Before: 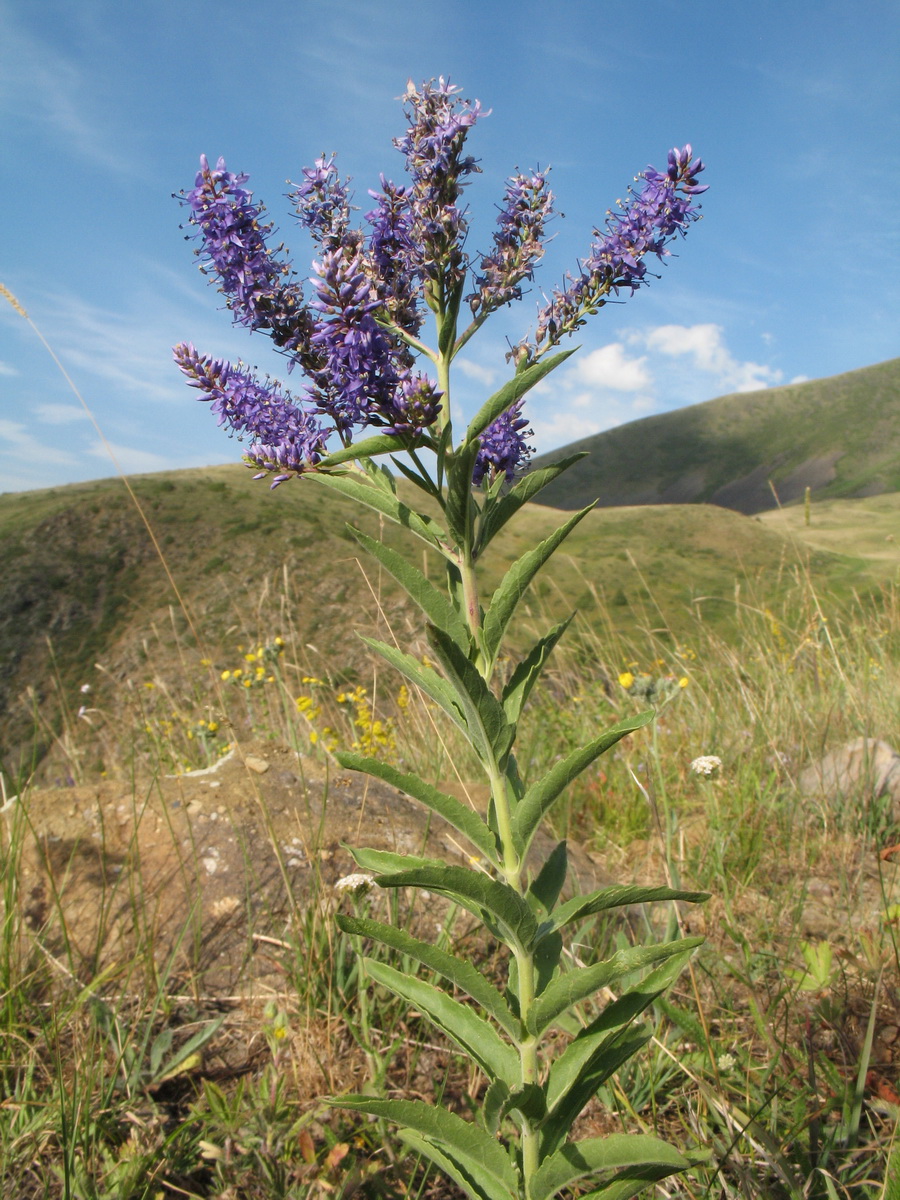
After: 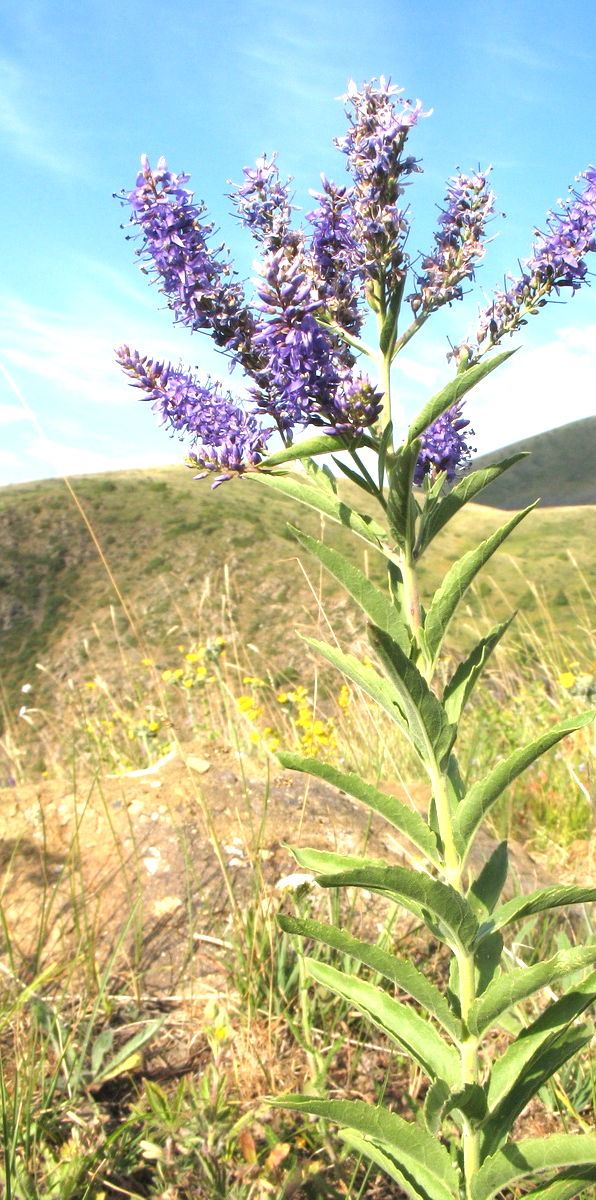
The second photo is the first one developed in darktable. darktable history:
exposure: black level correction 0, exposure 1.199 EV, compensate highlight preservation false
crop and rotate: left 6.583%, right 27.097%
